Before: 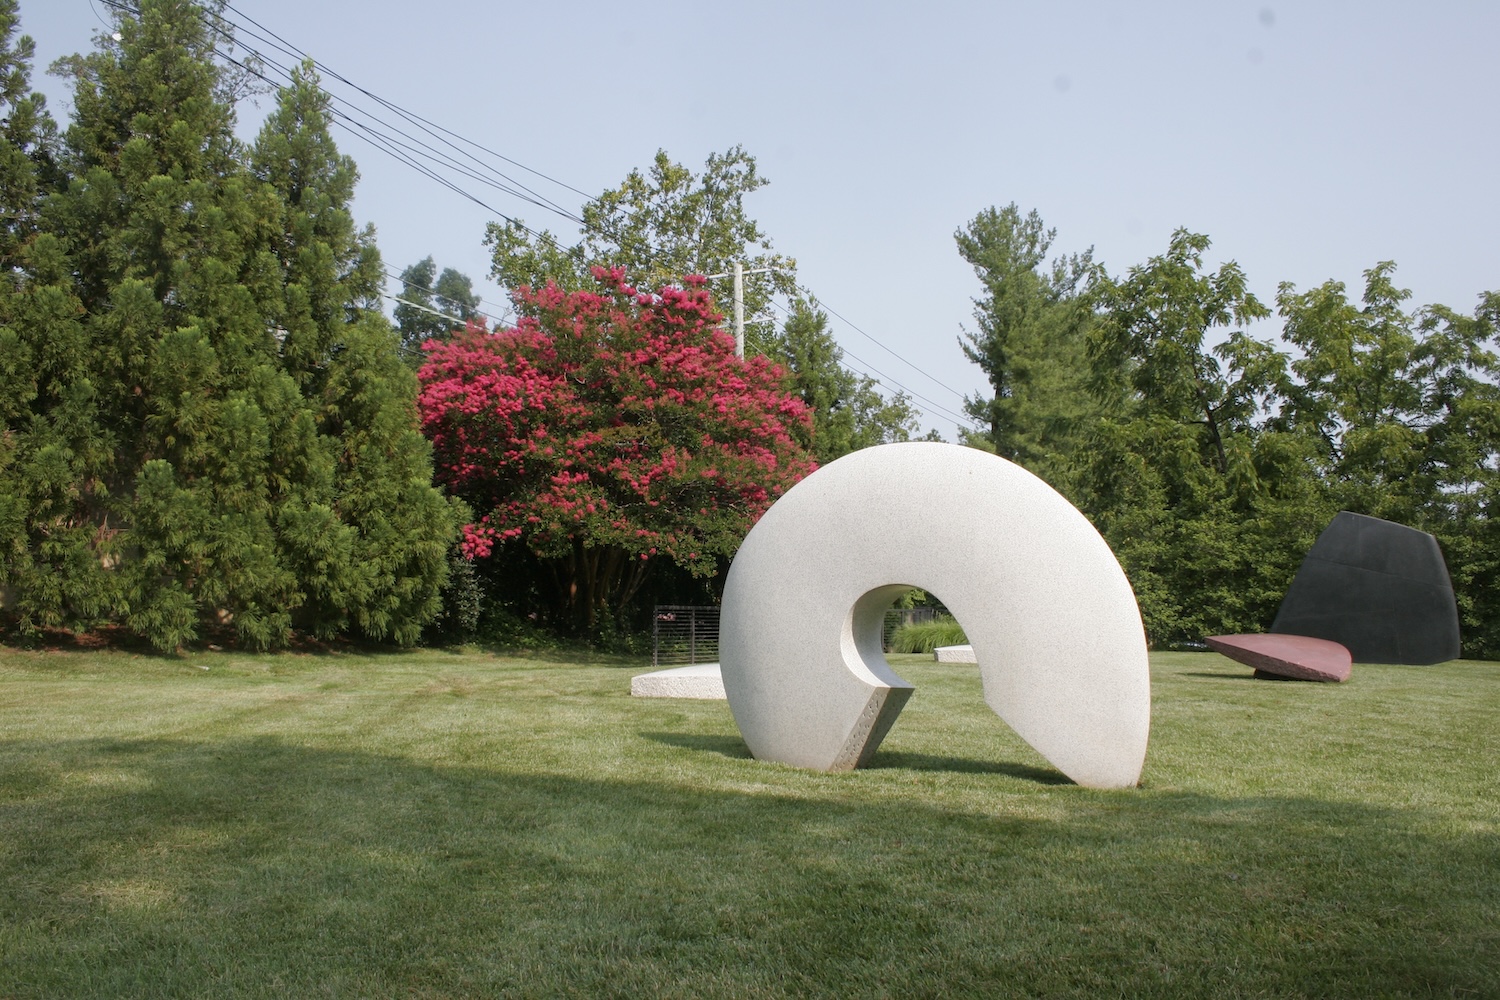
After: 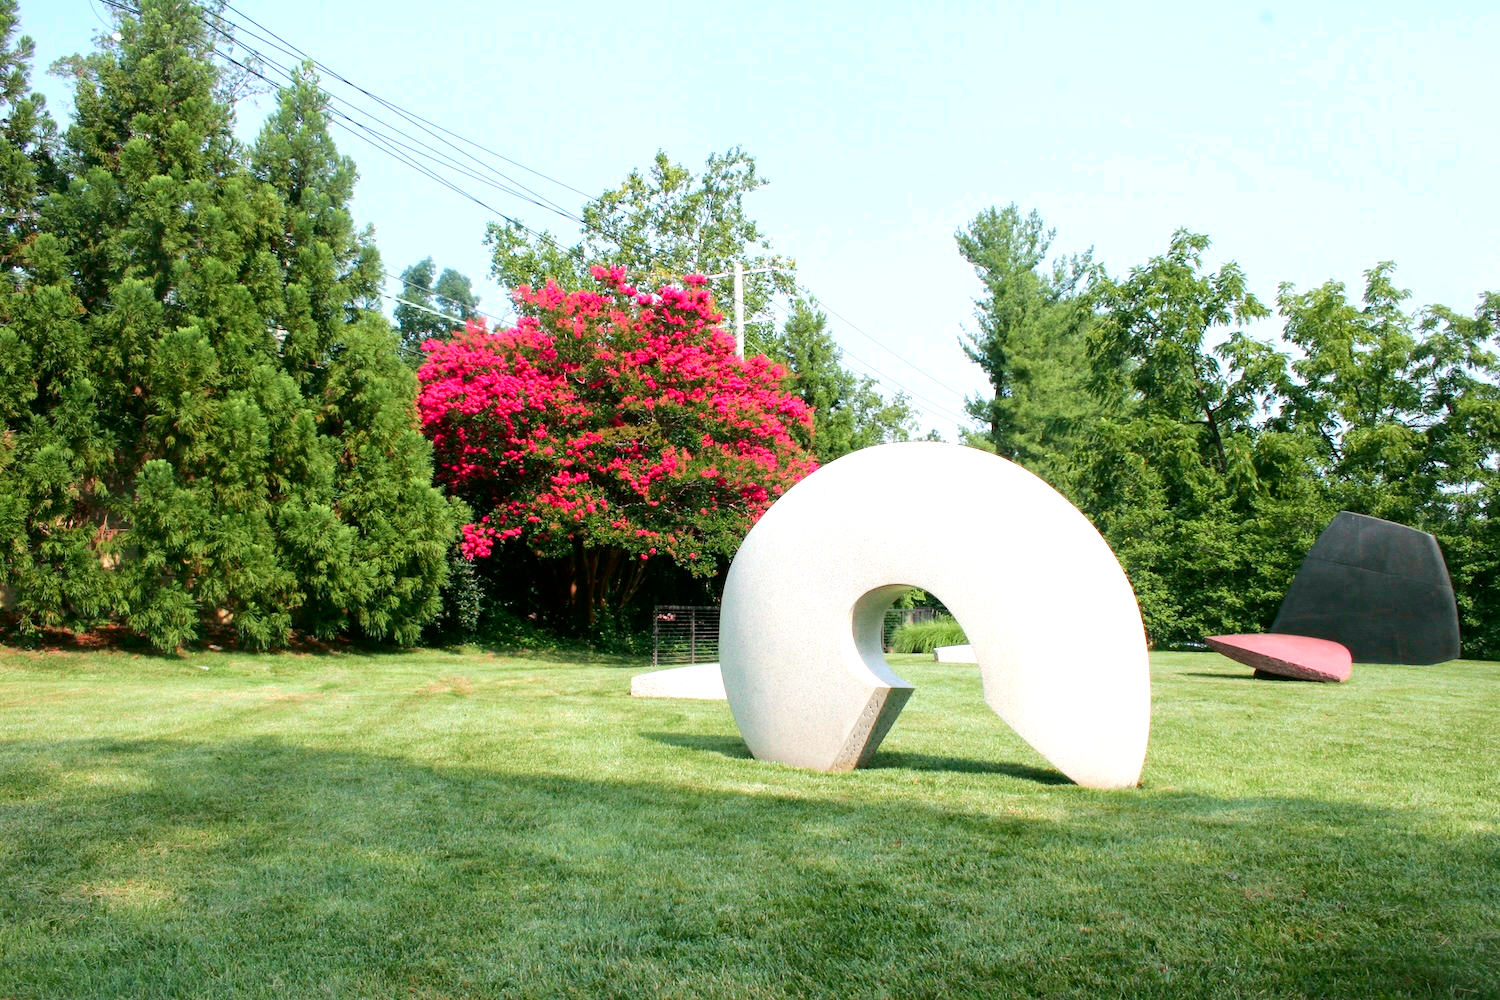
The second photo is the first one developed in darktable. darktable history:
white balance: red 0.988, blue 1.017
exposure: exposure 0.999 EV, compensate highlight preservation false
tone curve: curves: ch0 [(0, 0) (0.068, 0.031) (0.175, 0.132) (0.337, 0.304) (0.498, 0.511) (0.748, 0.762) (0.993, 0.954)]; ch1 [(0, 0) (0.294, 0.184) (0.359, 0.34) (0.362, 0.35) (0.43, 0.41) (0.476, 0.457) (0.499, 0.5) (0.529, 0.523) (0.677, 0.762) (1, 1)]; ch2 [(0, 0) (0.431, 0.419) (0.495, 0.502) (0.524, 0.534) (0.557, 0.56) (0.634, 0.654) (0.728, 0.722) (1, 1)], color space Lab, independent channels, preserve colors none
